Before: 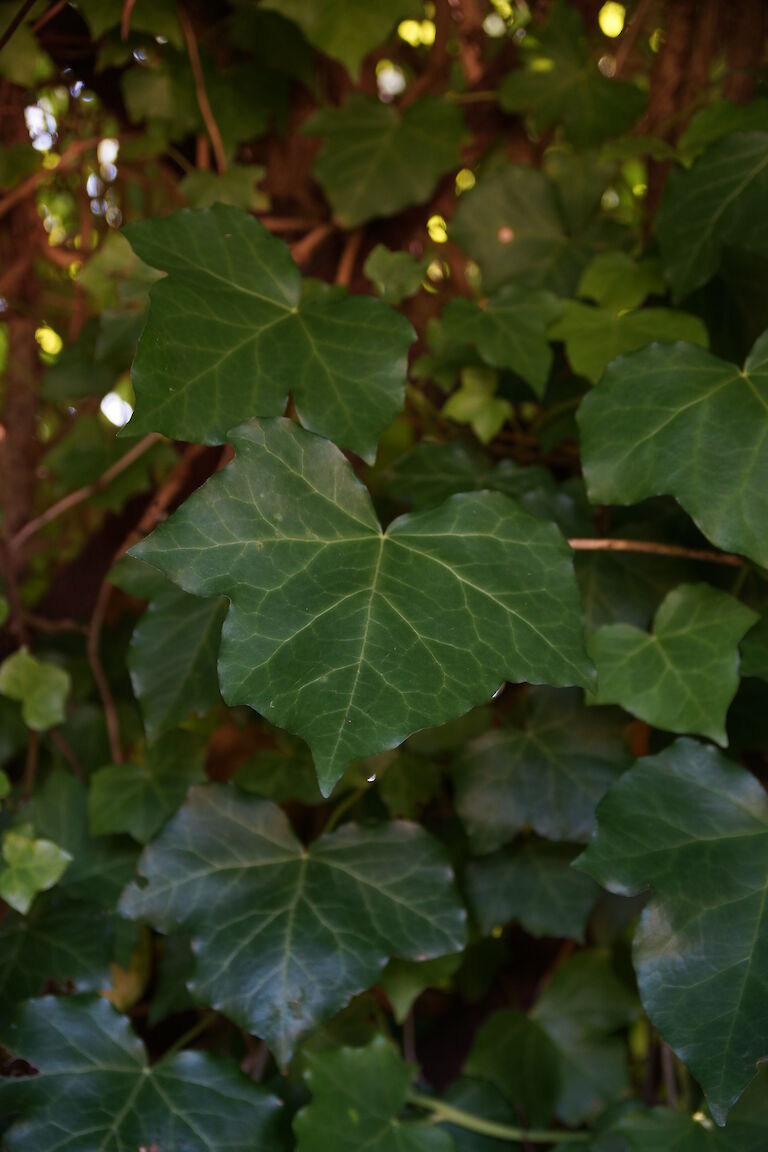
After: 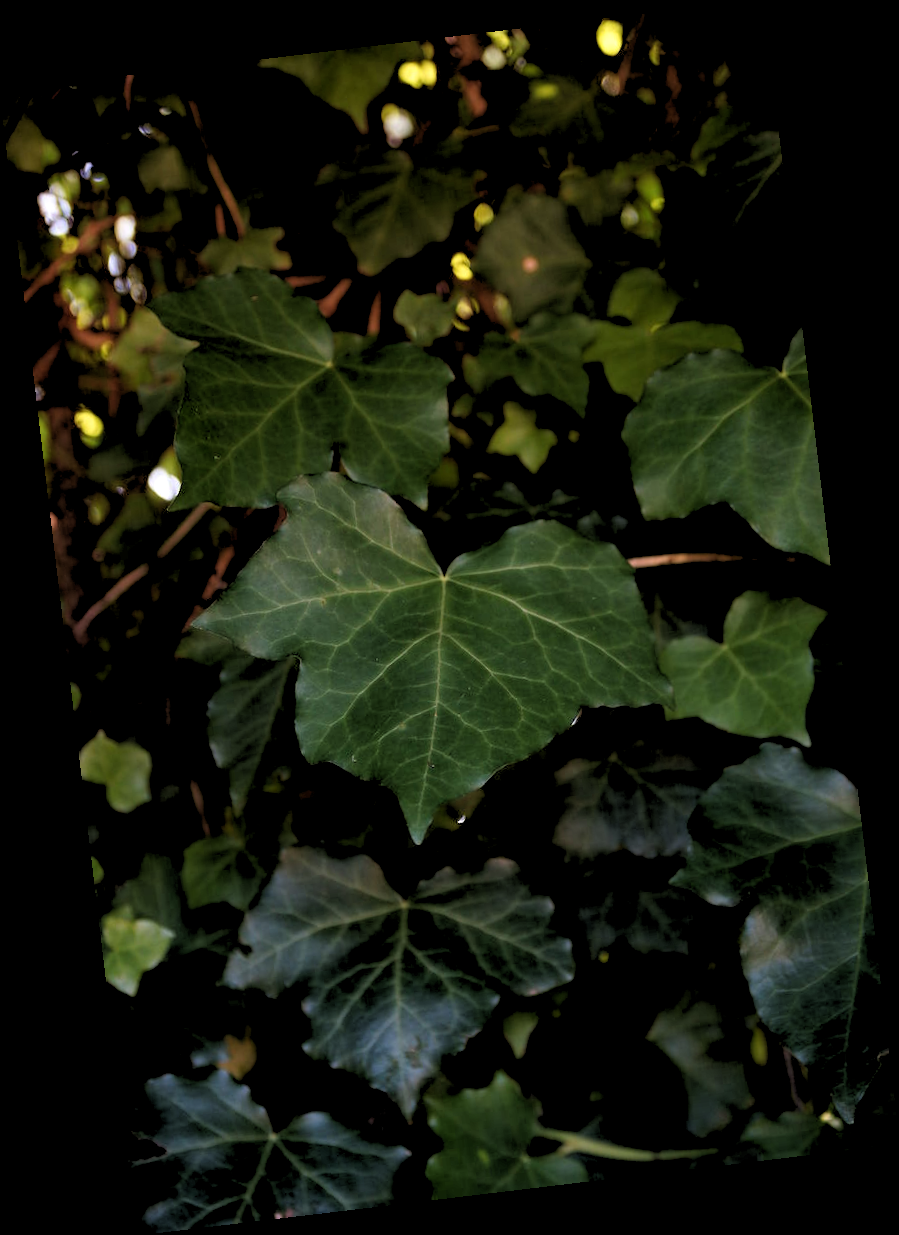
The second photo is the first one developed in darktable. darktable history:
rgb levels: levels [[0.029, 0.461, 0.922], [0, 0.5, 1], [0, 0.5, 1]]
rotate and perspective: rotation -6.83°, automatic cropping off
